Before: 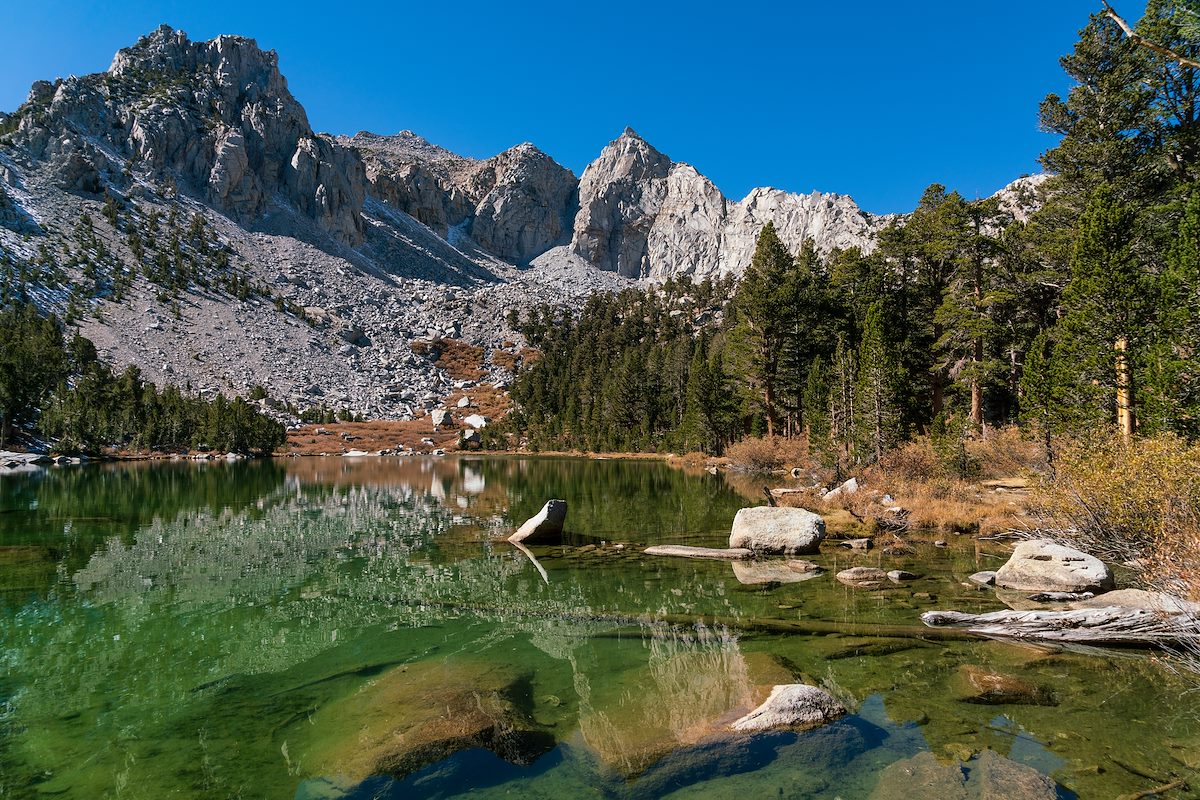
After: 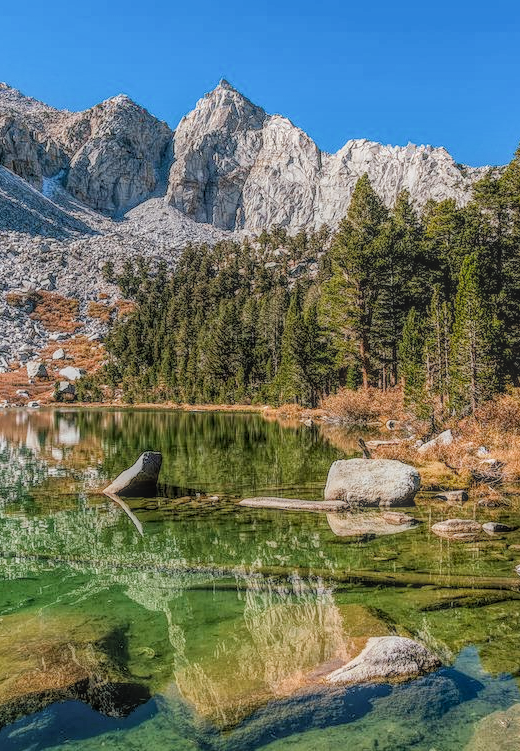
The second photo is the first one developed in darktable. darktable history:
crop: left 33.819%, top 6.032%, right 22.797%
filmic rgb: black relative exposure -8.04 EV, white relative exposure 3.81 EV, hardness 4.36
exposure: black level correction 0, exposure 0.893 EV, compensate highlight preservation false
local contrast: highlights 20%, shadows 24%, detail 199%, midtone range 0.2
